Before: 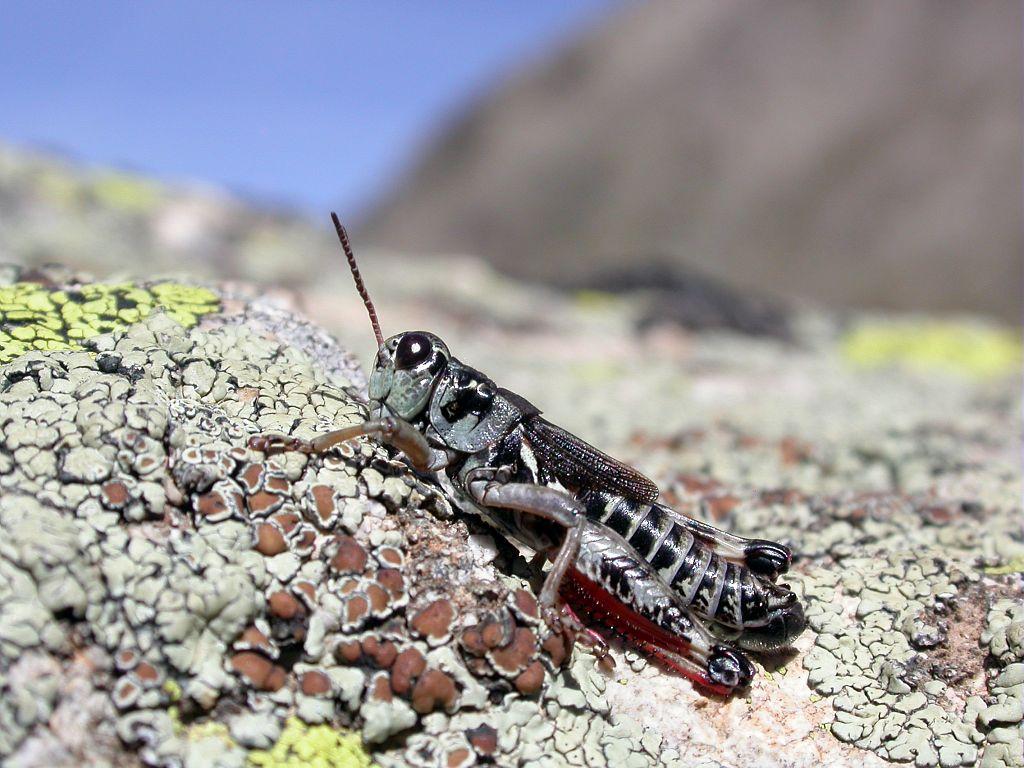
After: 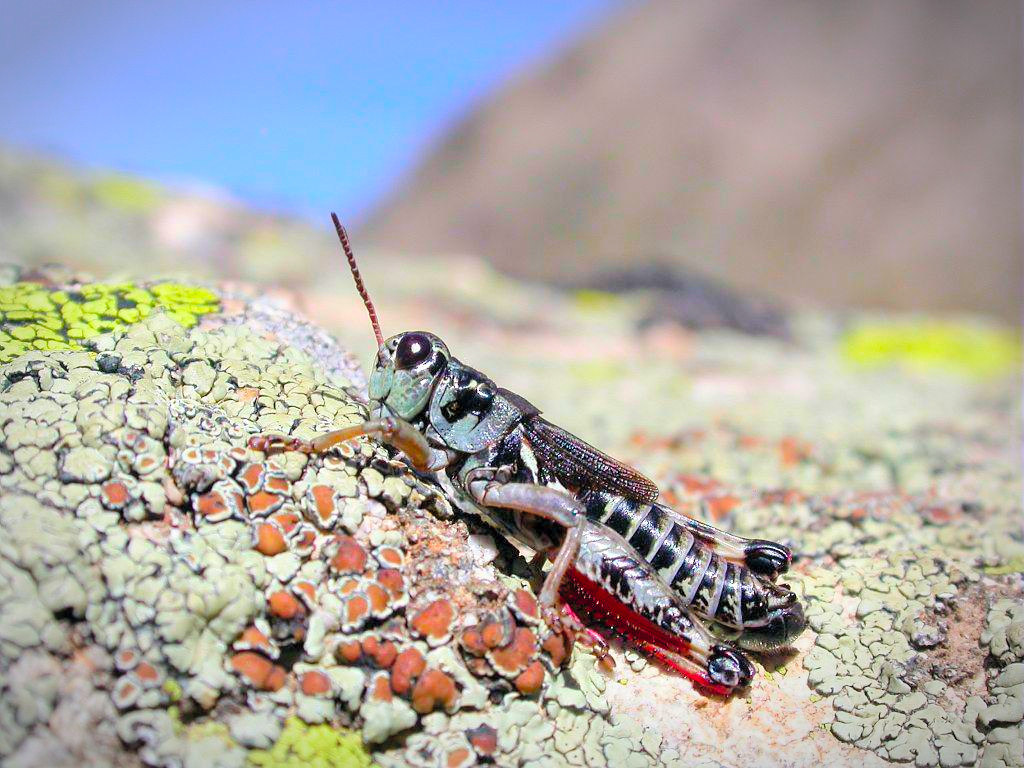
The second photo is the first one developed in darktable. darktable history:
vignetting: automatic ratio true
contrast brightness saturation: contrast 0.07, brightness 0.18, saturation 0.4
color balance rgb: perceptual saturation grading › global saturation 25%, perceptual brilliance grading › mid-tones 10%, perceptual brilliance grading › shadows 15%, global vibrance 20%
